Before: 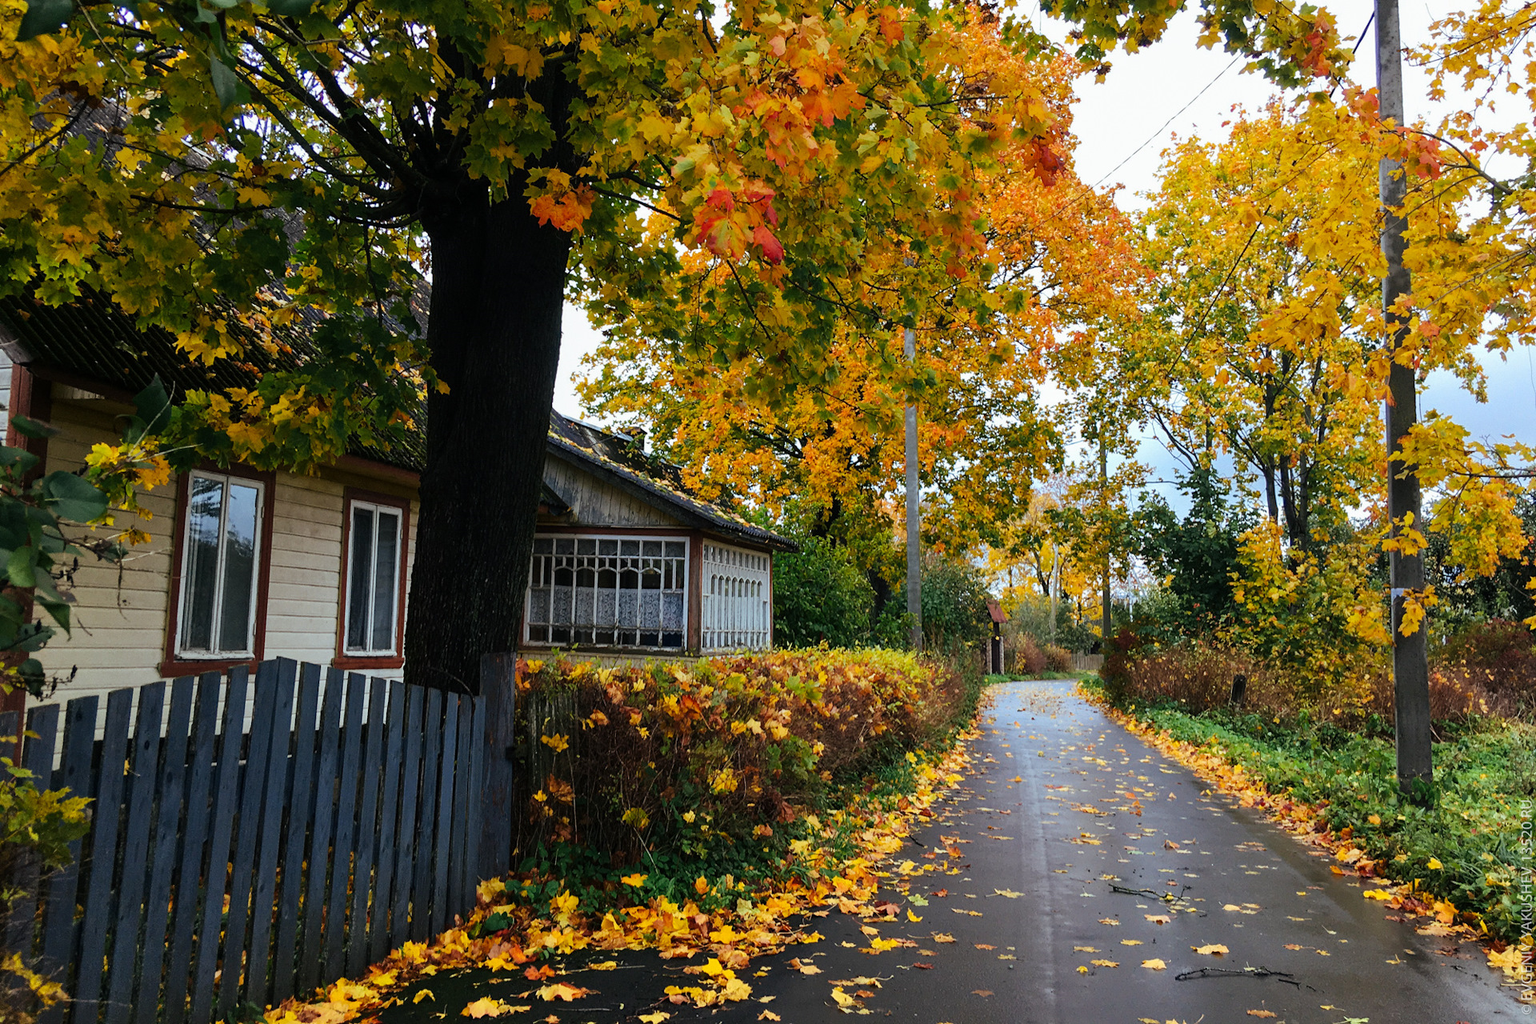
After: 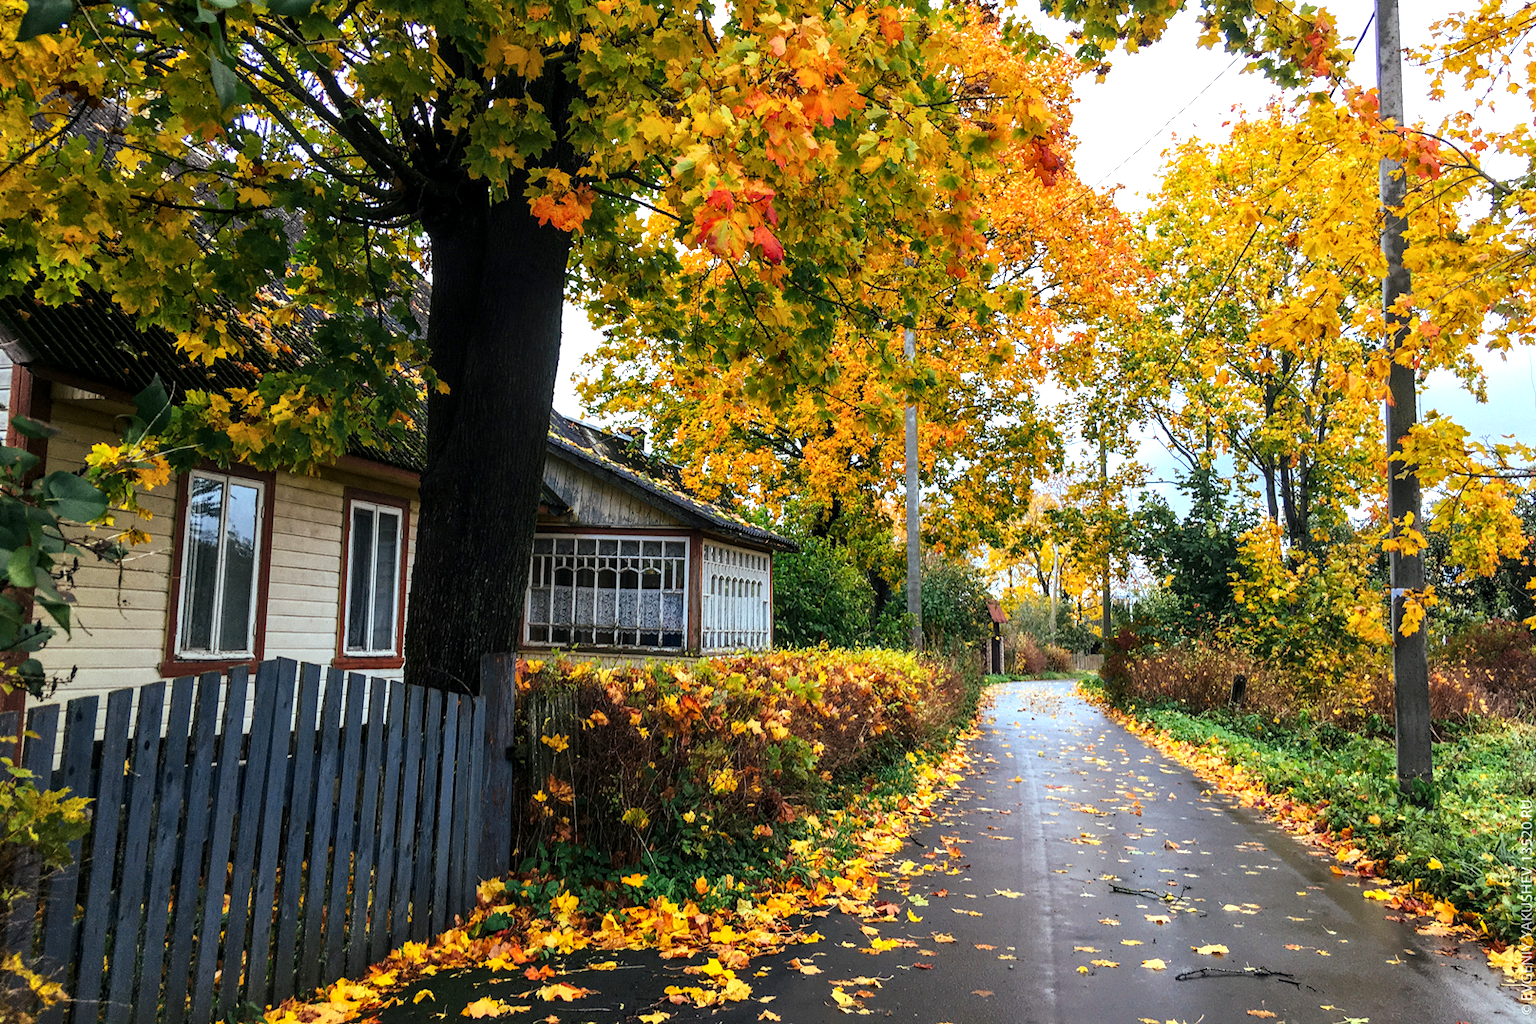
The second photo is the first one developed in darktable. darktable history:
exposure: exposure 0.559 EV, compensate highlight preservation false
local contrast: on, module defaults
